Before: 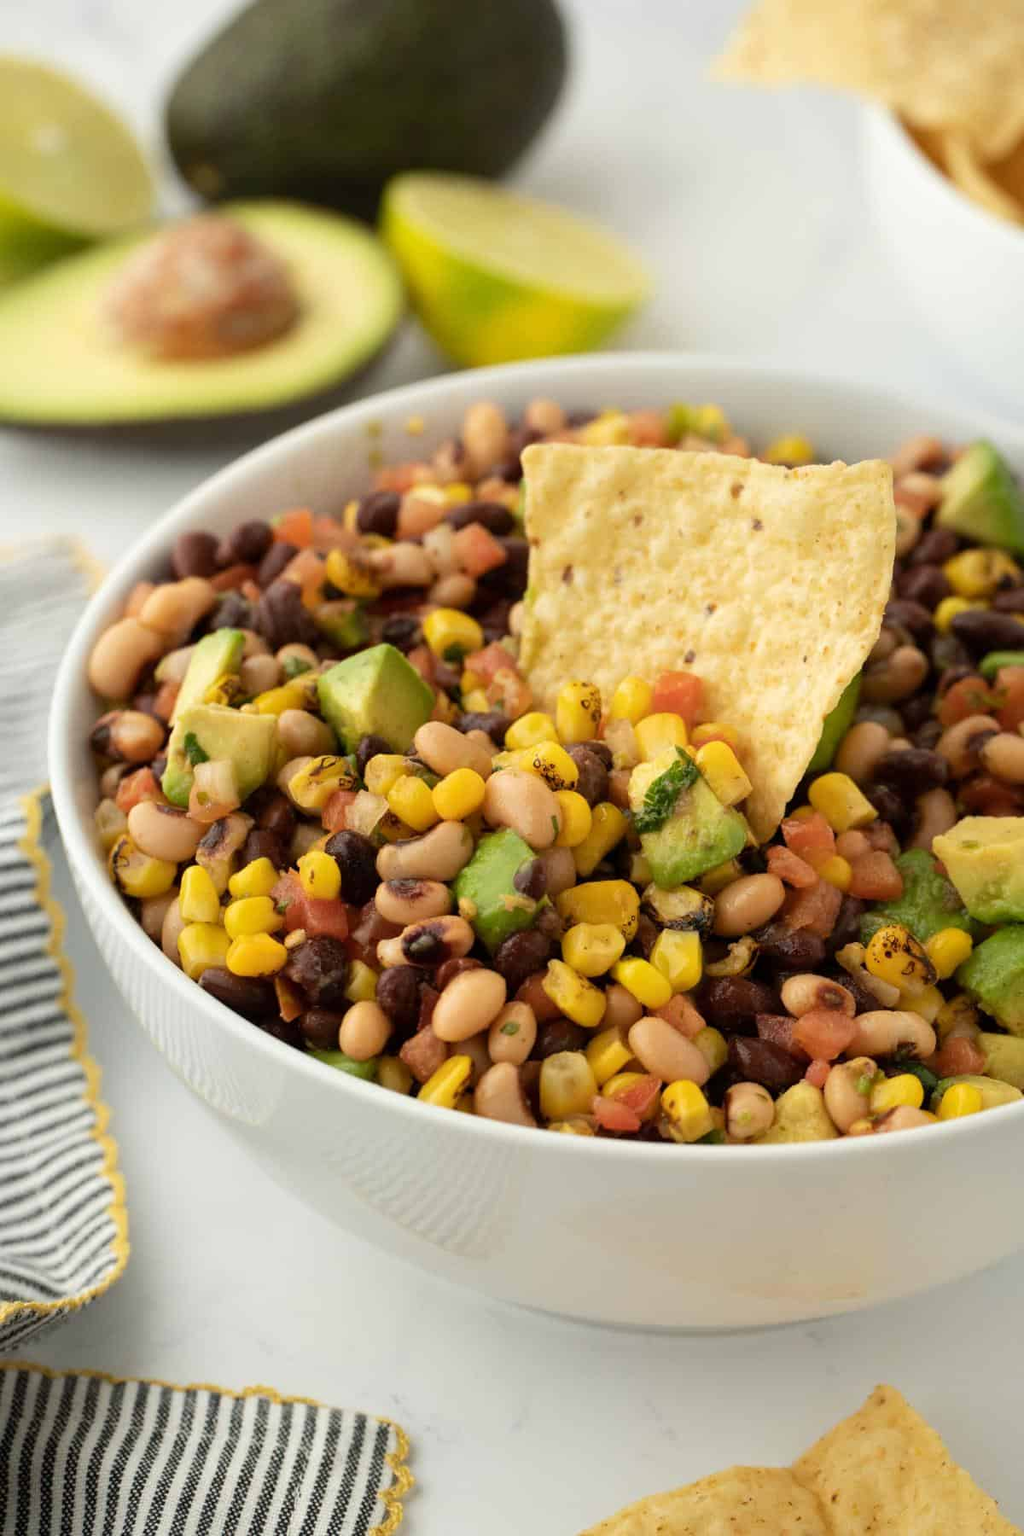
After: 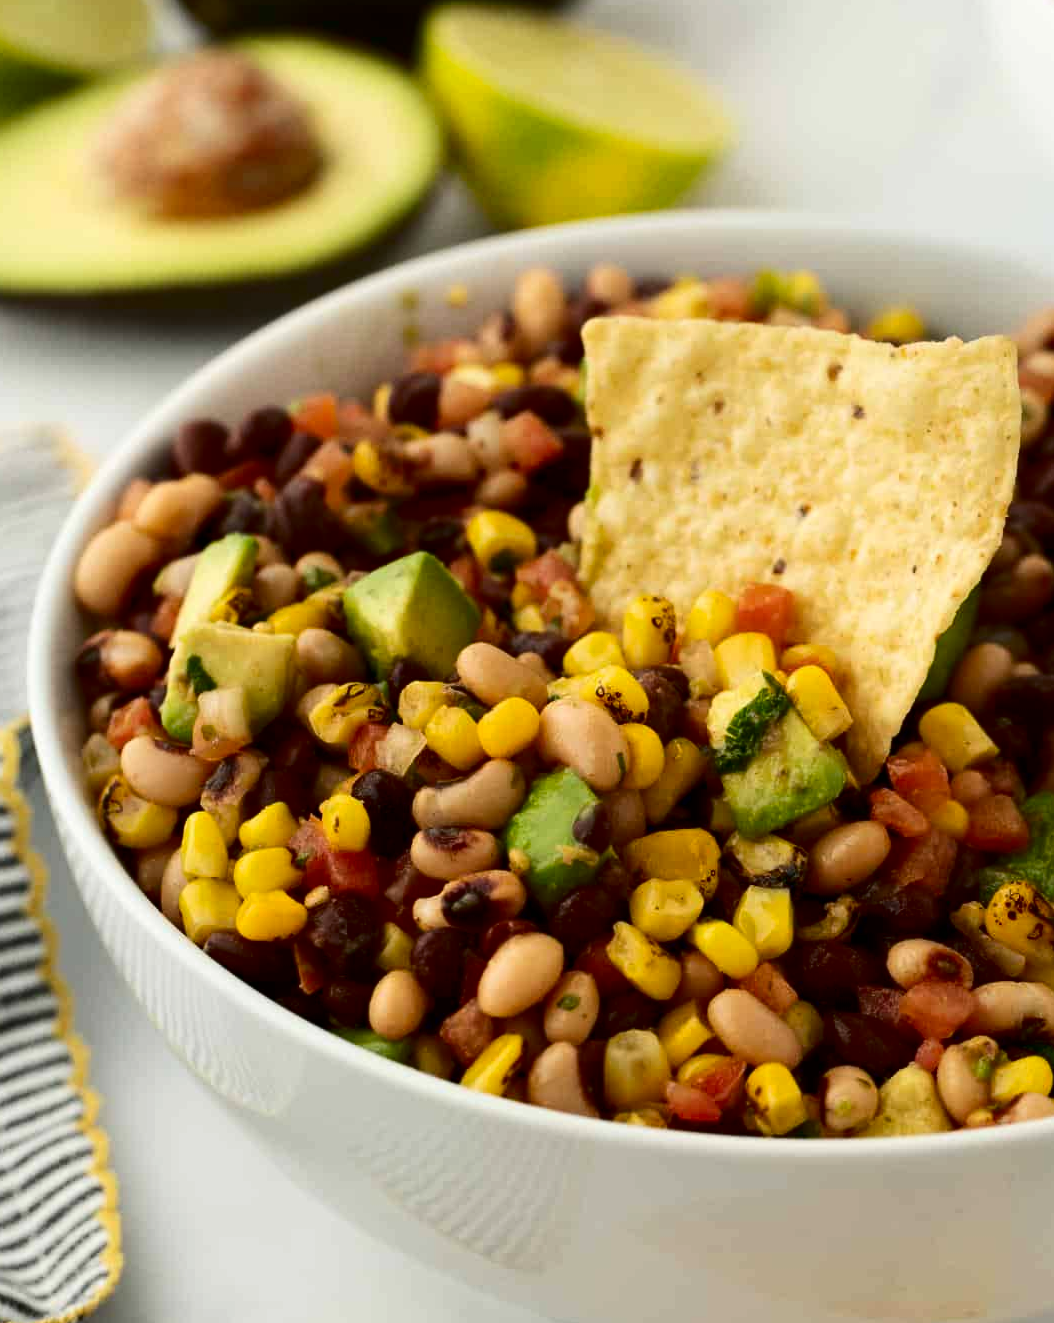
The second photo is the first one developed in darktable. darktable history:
contrast brightness saturation: contrast 0.187, brightness -0.226, saturation 0.119
crop and rotate: left 2.452%, top 11.316%, right 9.681%, bottom 15.167%
